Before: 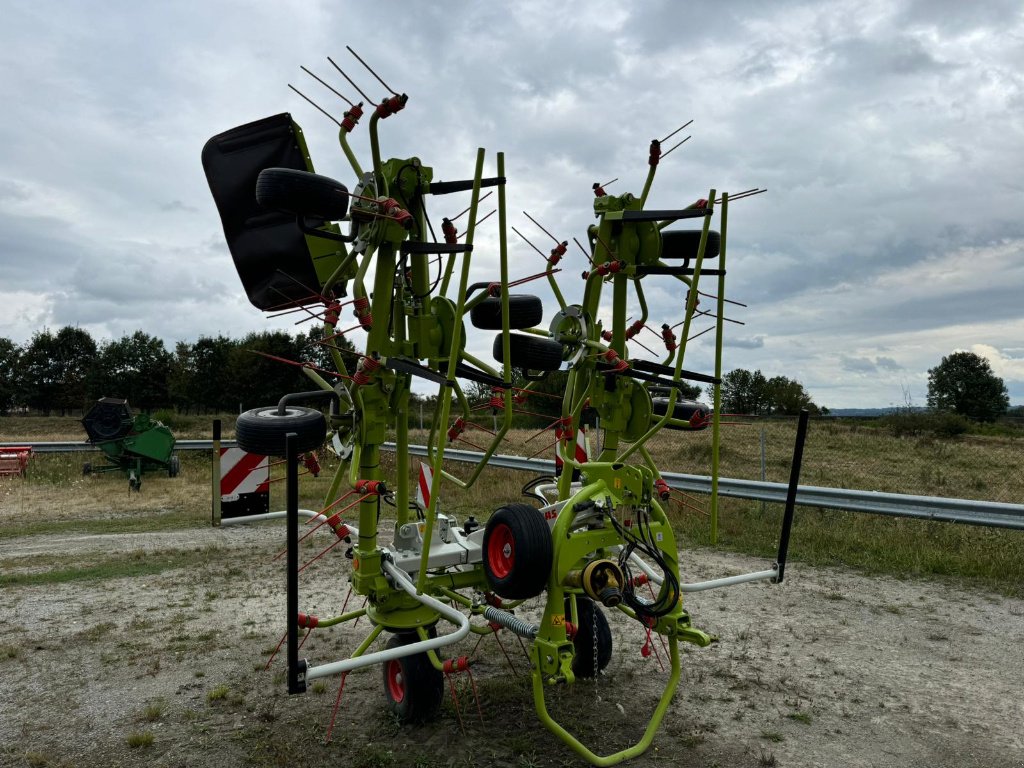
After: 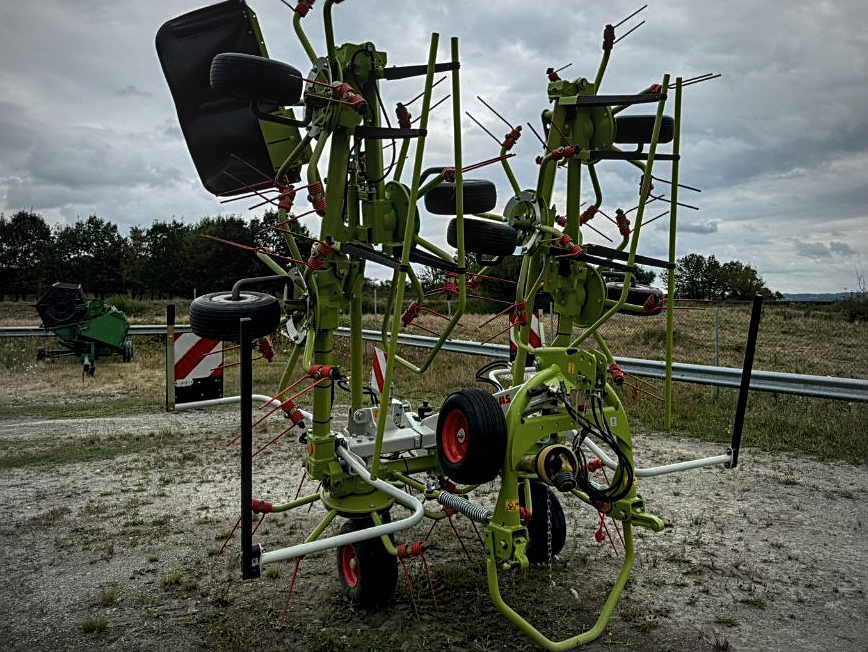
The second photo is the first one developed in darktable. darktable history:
local contrast: on, module defaults
contrast brightness saturation: contrast 0.005, saturation -0.062
vignetting: fall-off start 71.4%
crop and rotate: left 4.571%, top 15.017%, right 10.647%
sharpen: on, module defaults
